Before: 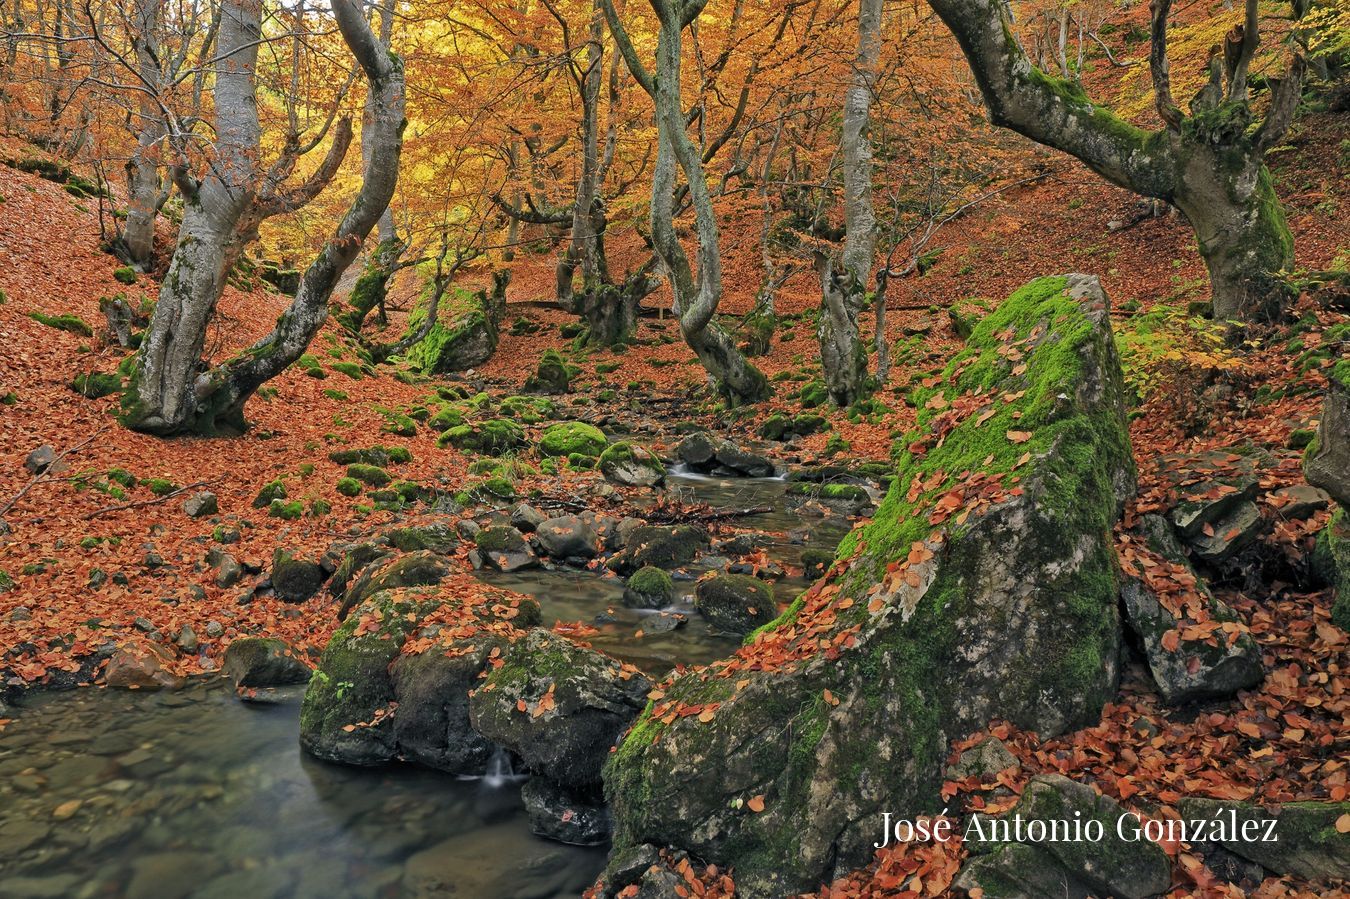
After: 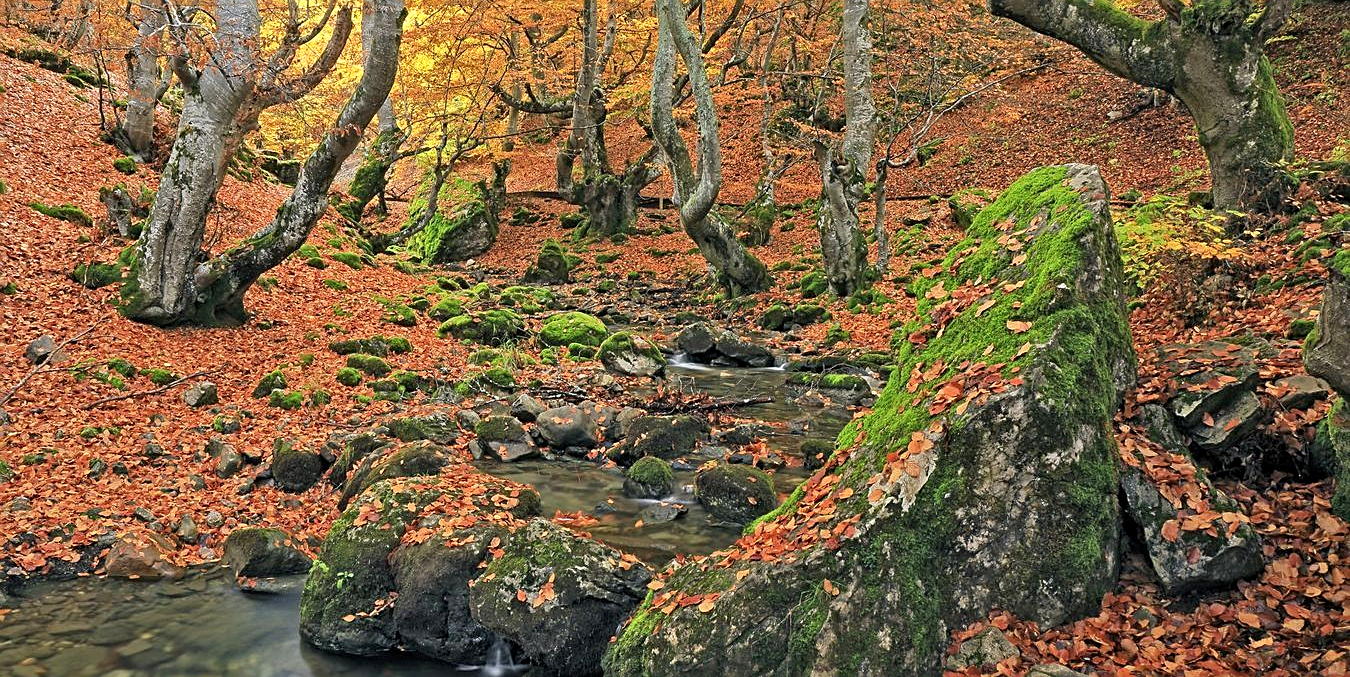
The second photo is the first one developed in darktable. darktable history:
crop and rotate: top 12.455%, bottom 12.185%
sharpen: on, module defaults
exposure: black level correction 0.001, exposure 0.5 EV, compensate highlight preservation false
